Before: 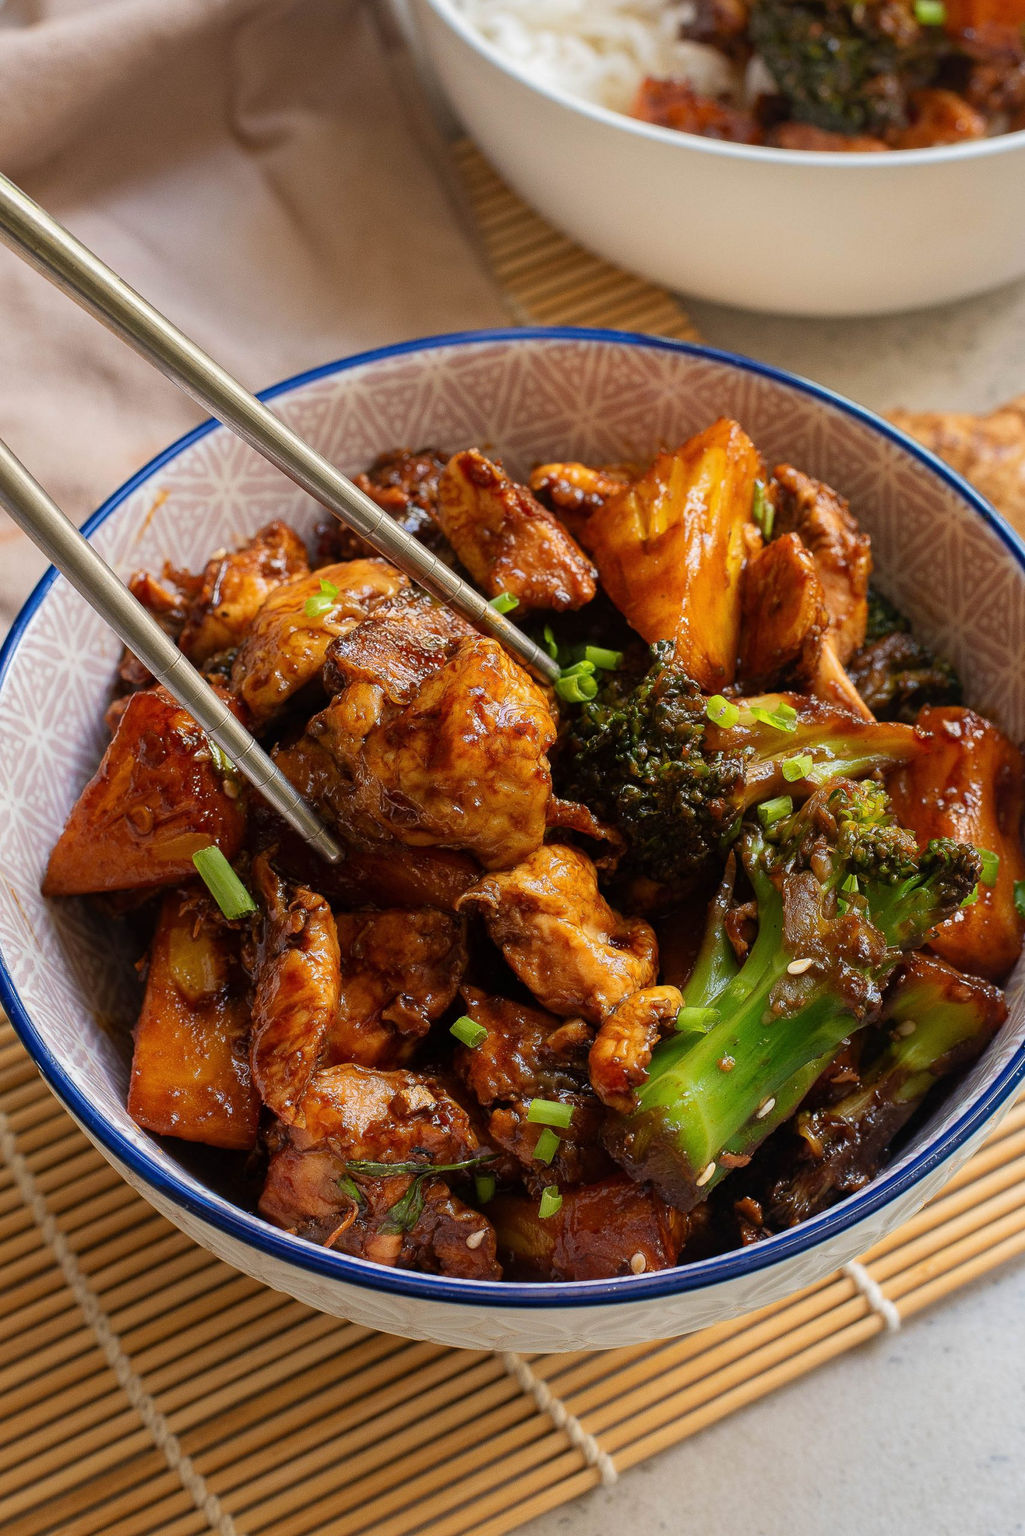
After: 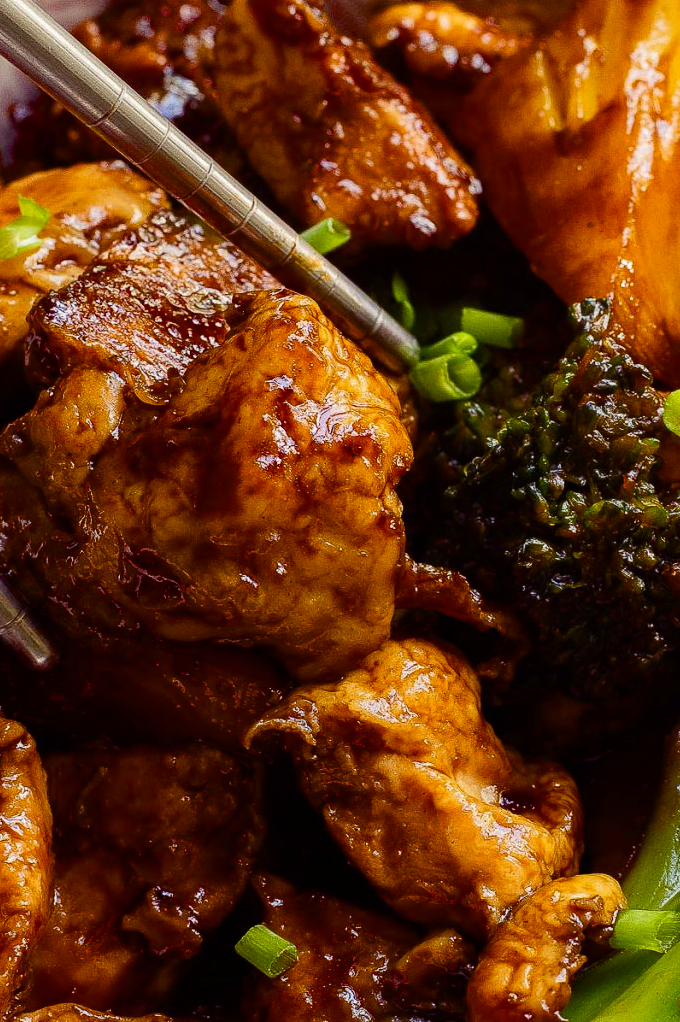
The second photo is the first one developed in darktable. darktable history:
crop: left 30.192%, top 30.072%, right 29.982%, bottom 29.999%
color balance rgb: shadows lift › luminance -21.679%, shadows lift › chroma 9.313%, shadows lift › hue 284.95°, perceptual saturation grading › global saturation 20%, perceptual saturation grading › highlights -25.485%, perceptual saturation grading › shadows 25.732%, global vibrance 16.503%, saturation formula JzAzBz (2021)
